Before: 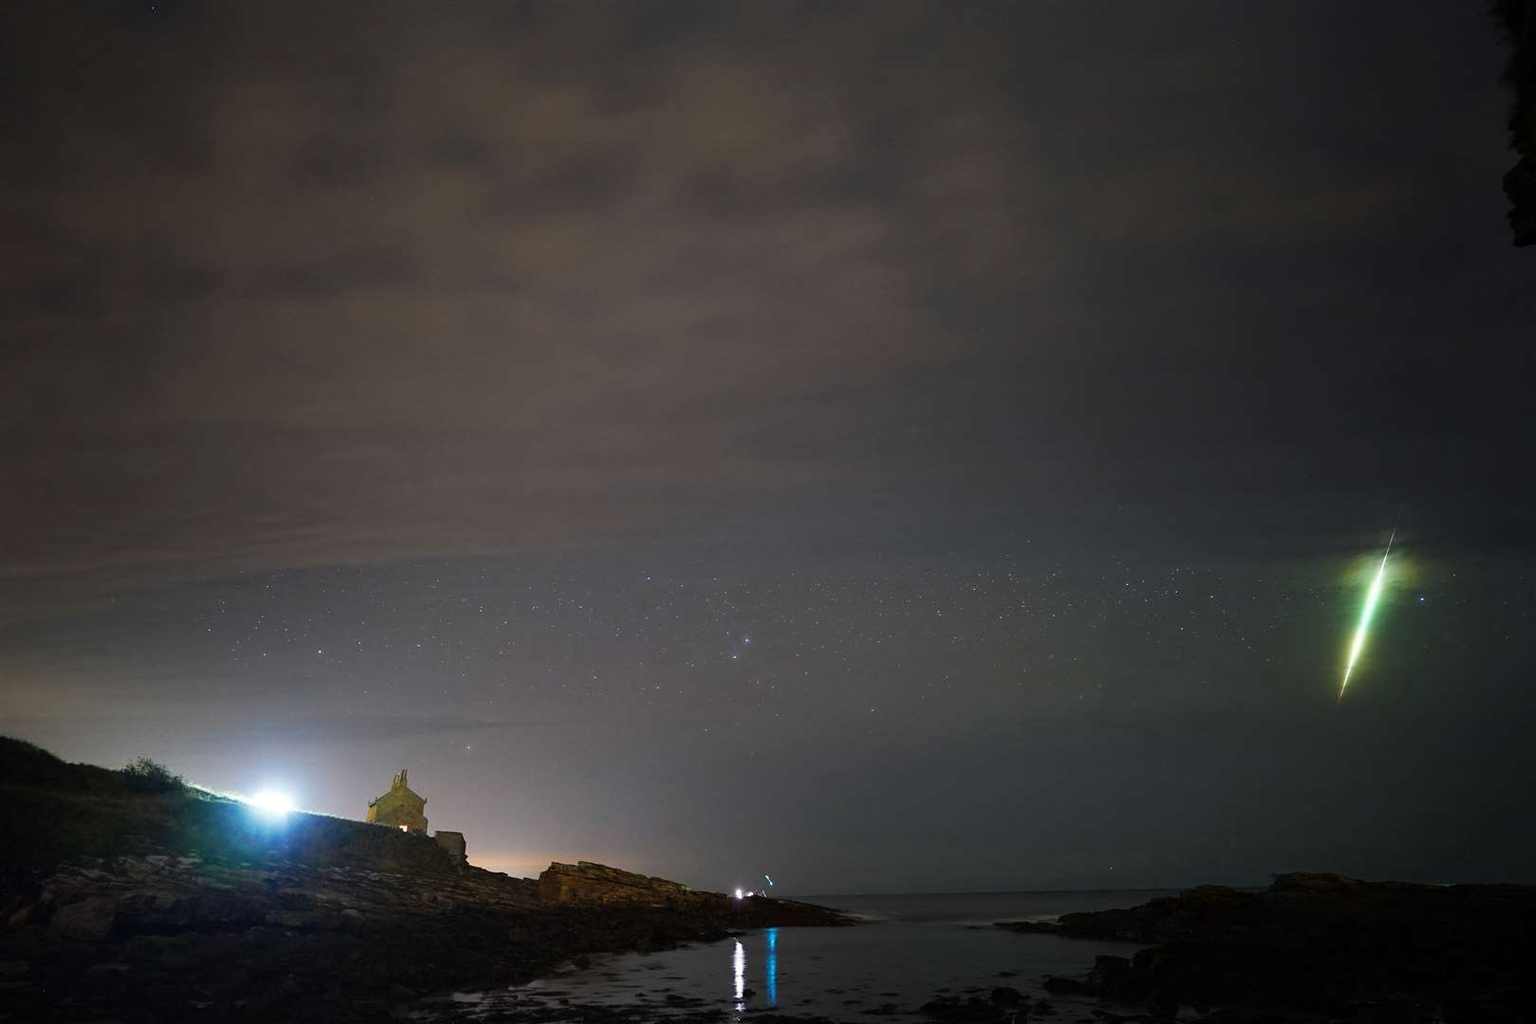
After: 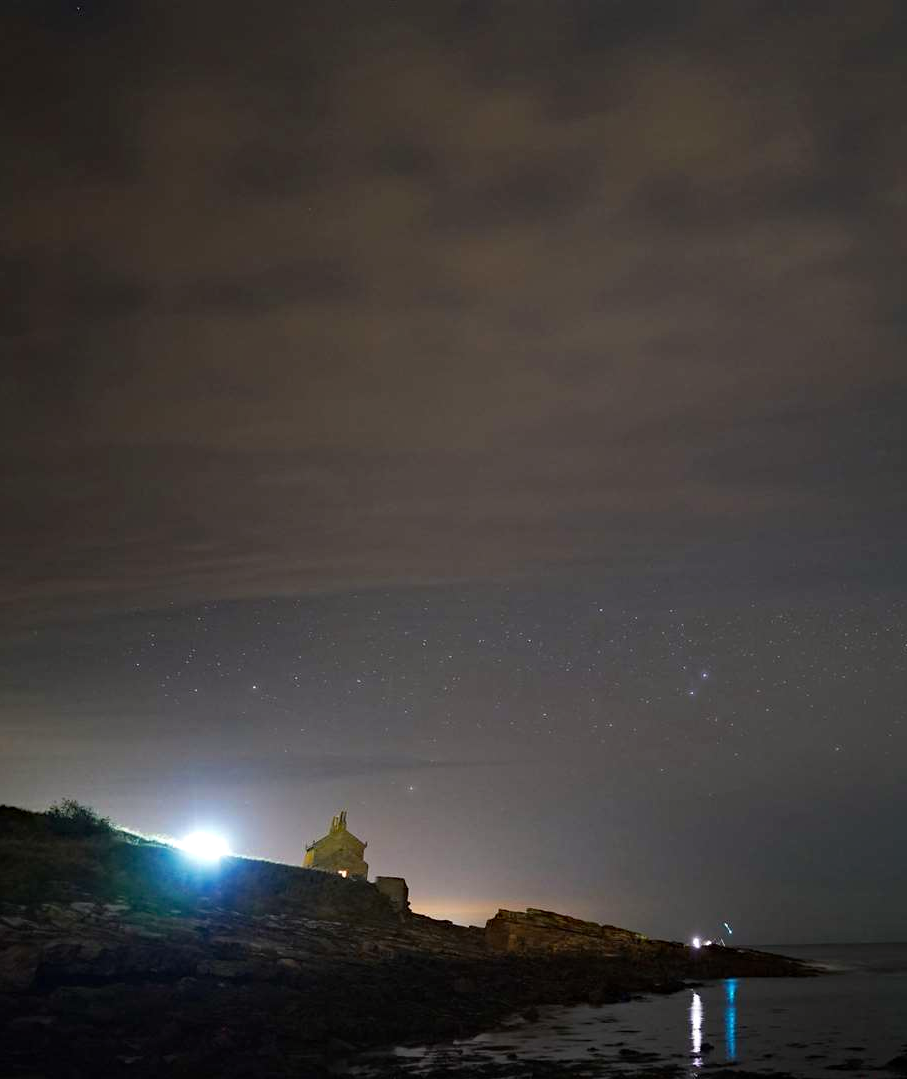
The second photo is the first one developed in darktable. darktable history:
haze removal: compatibility mode true, adaptive false
crop: left 5.128%, right 38.845%
